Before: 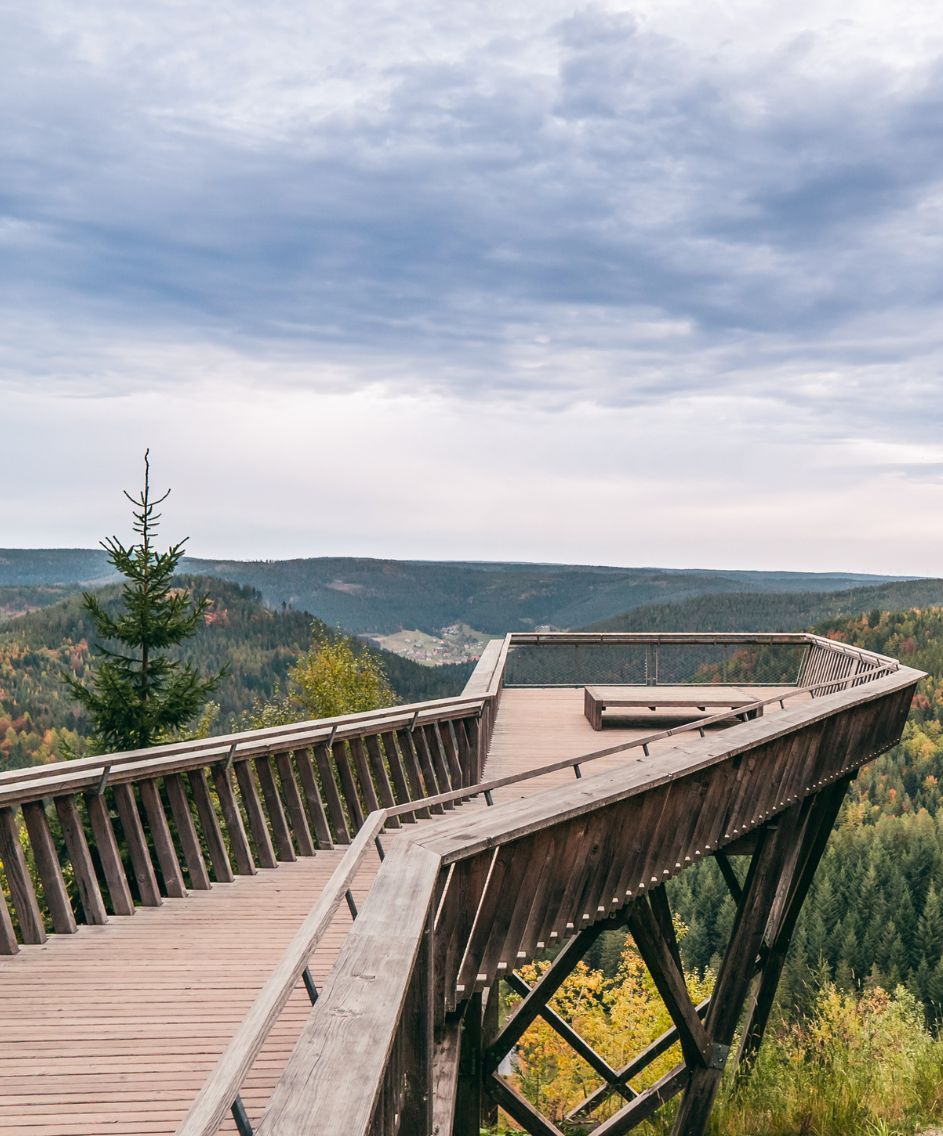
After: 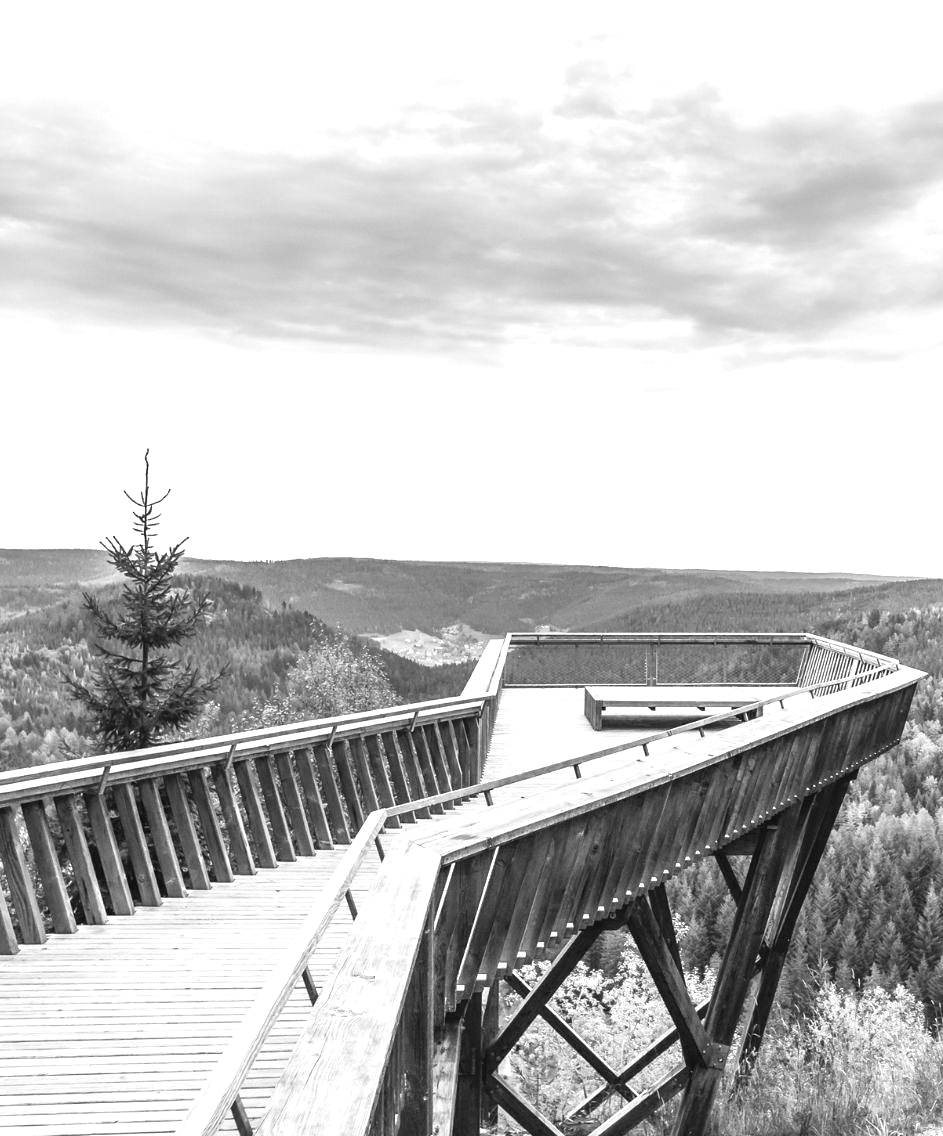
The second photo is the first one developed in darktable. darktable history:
monochrome: a 16.06, b 15.48, size 1
exposure: black level correction 0, exposure 1 EV, compensate exposure bias true, compensate highlight preservation false
levels: levels [0.018, 0.493, 1]
color calibration: illuminant as shot in camera, x 0.358, y 0.373, temperature 4628.91 K
